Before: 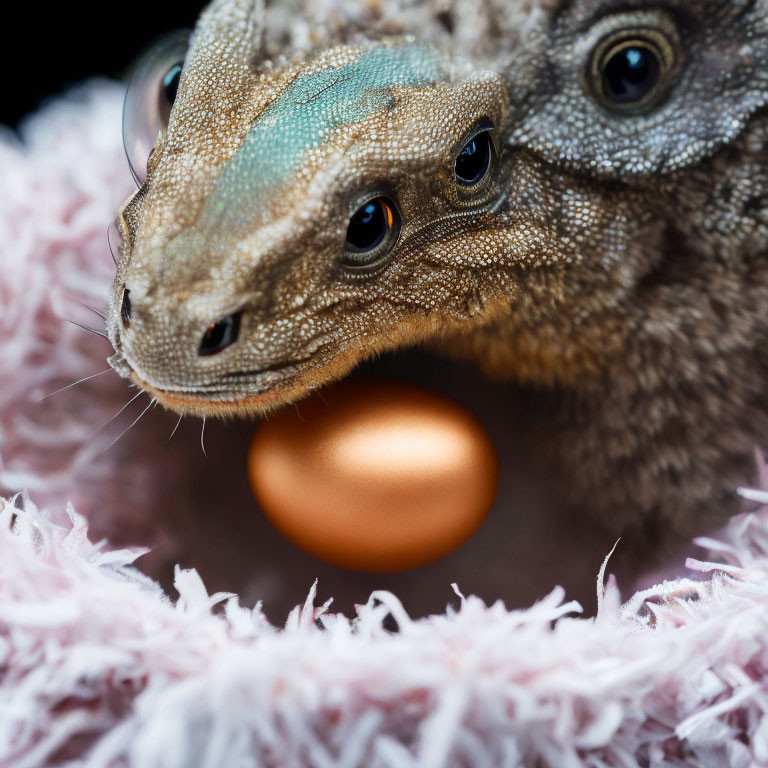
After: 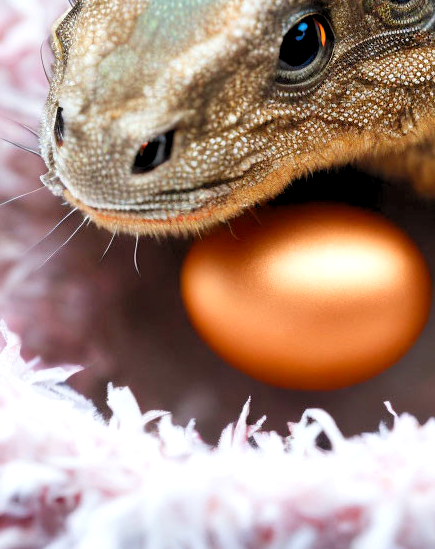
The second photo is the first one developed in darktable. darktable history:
local contrast: mode bilateral grid, contrast 20, coarseness 50, detail 119%, midtone range 0.2
color correction: highlights b* -0.036
levels: levels [0.044, 0.416, 0.908]
crop: left 8.762%, top 23.817%, right 34.317%, bottom 4.574%
